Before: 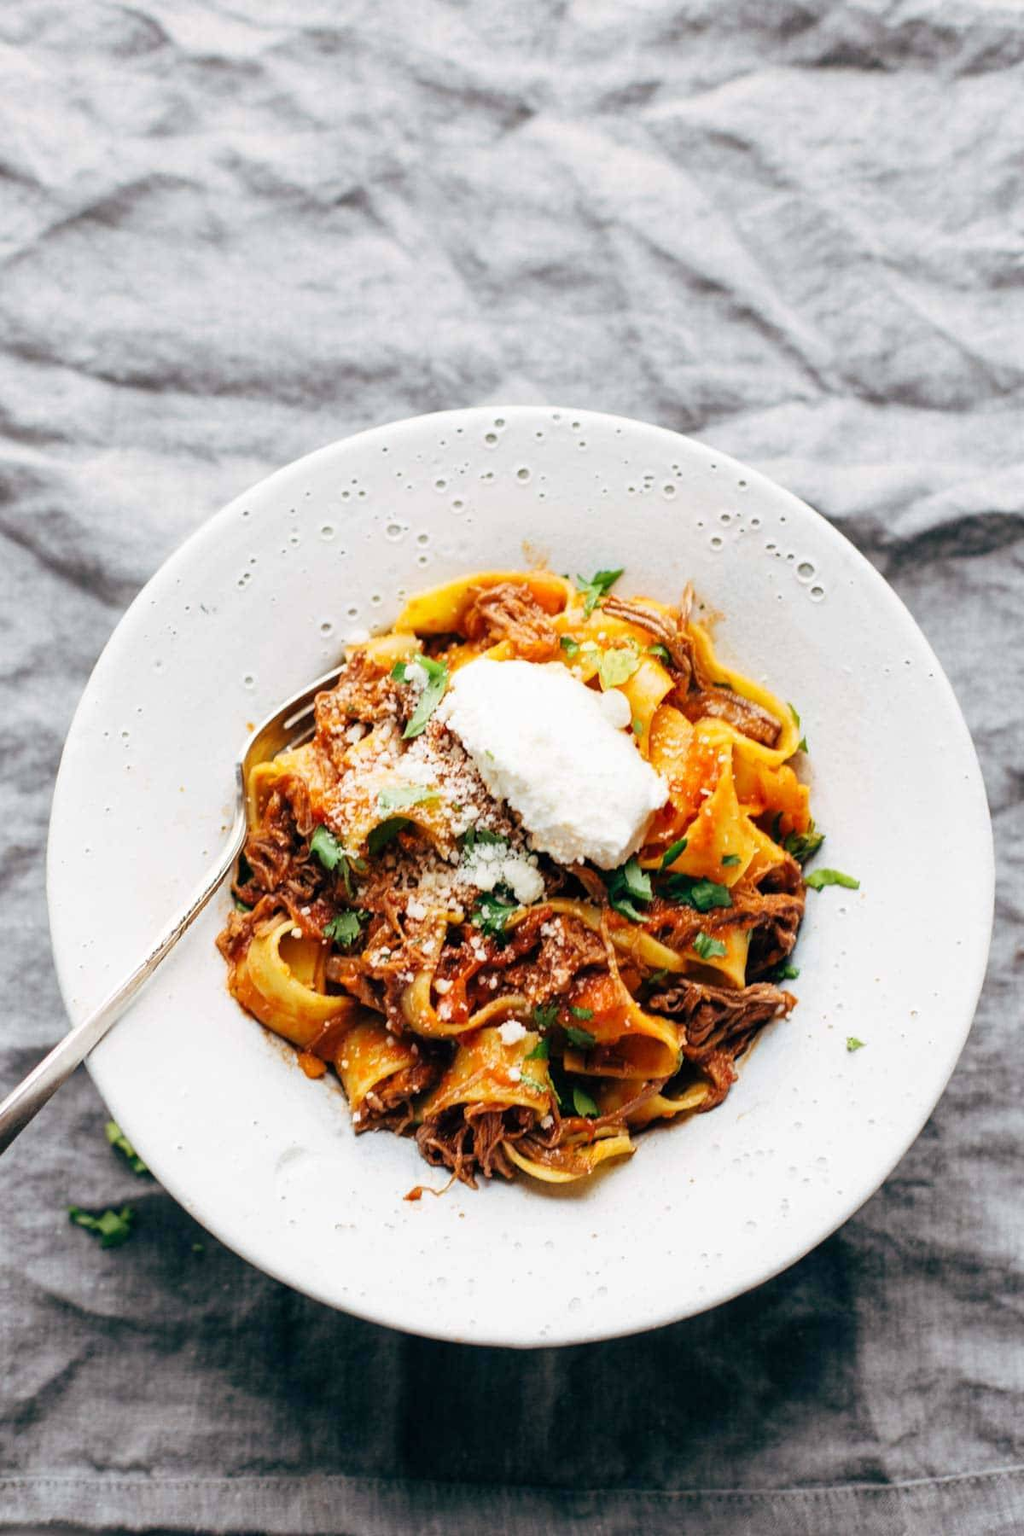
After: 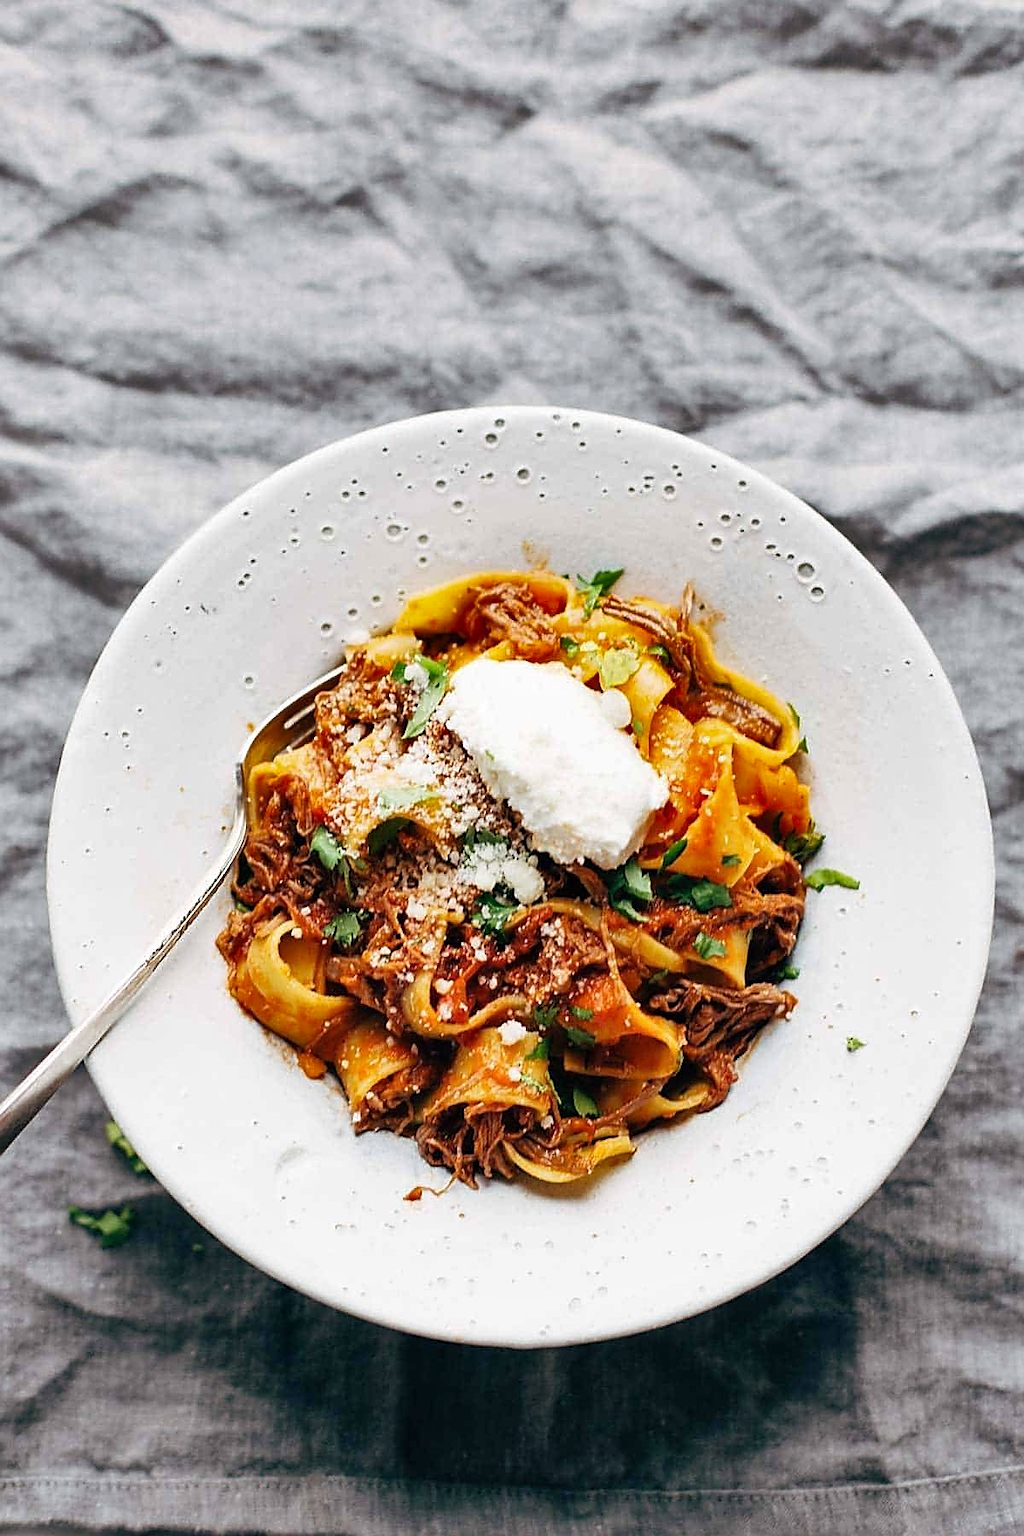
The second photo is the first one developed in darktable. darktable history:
sharpen: radius 1.423, amount 1.256, threshold 0.676
shadows and highlights: shadows color adjustment 97.67%, low approximation 0.01, soften with gaussian
